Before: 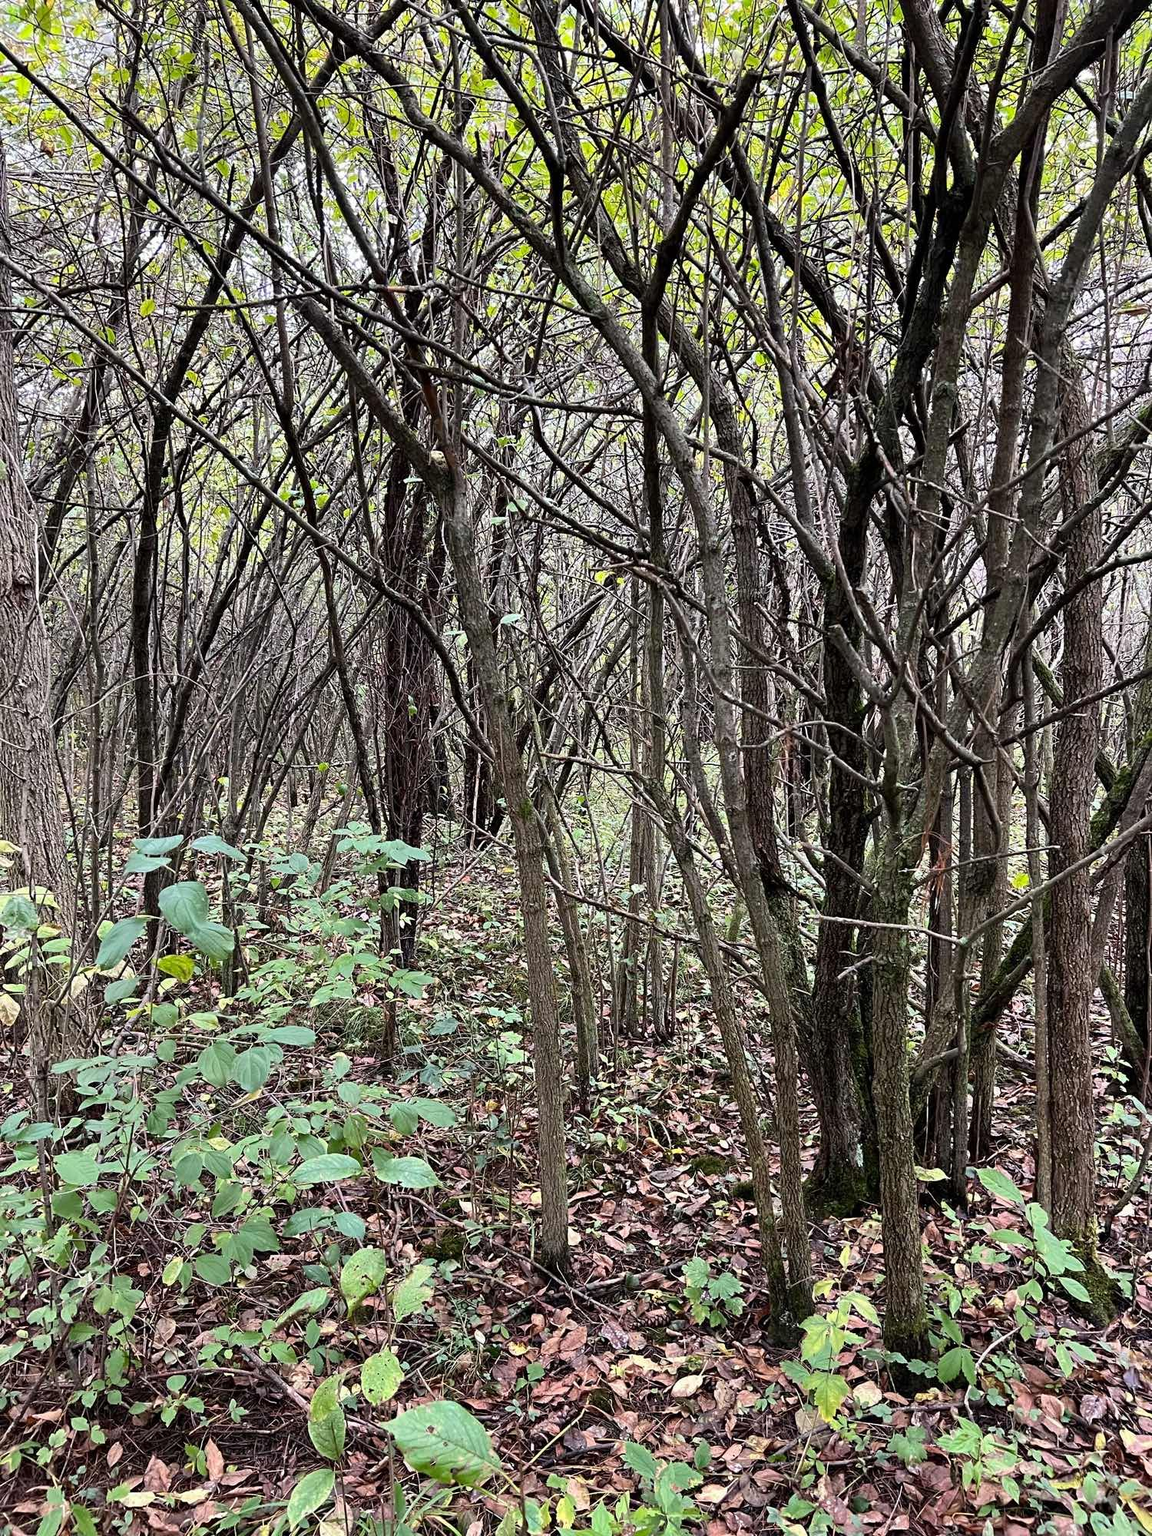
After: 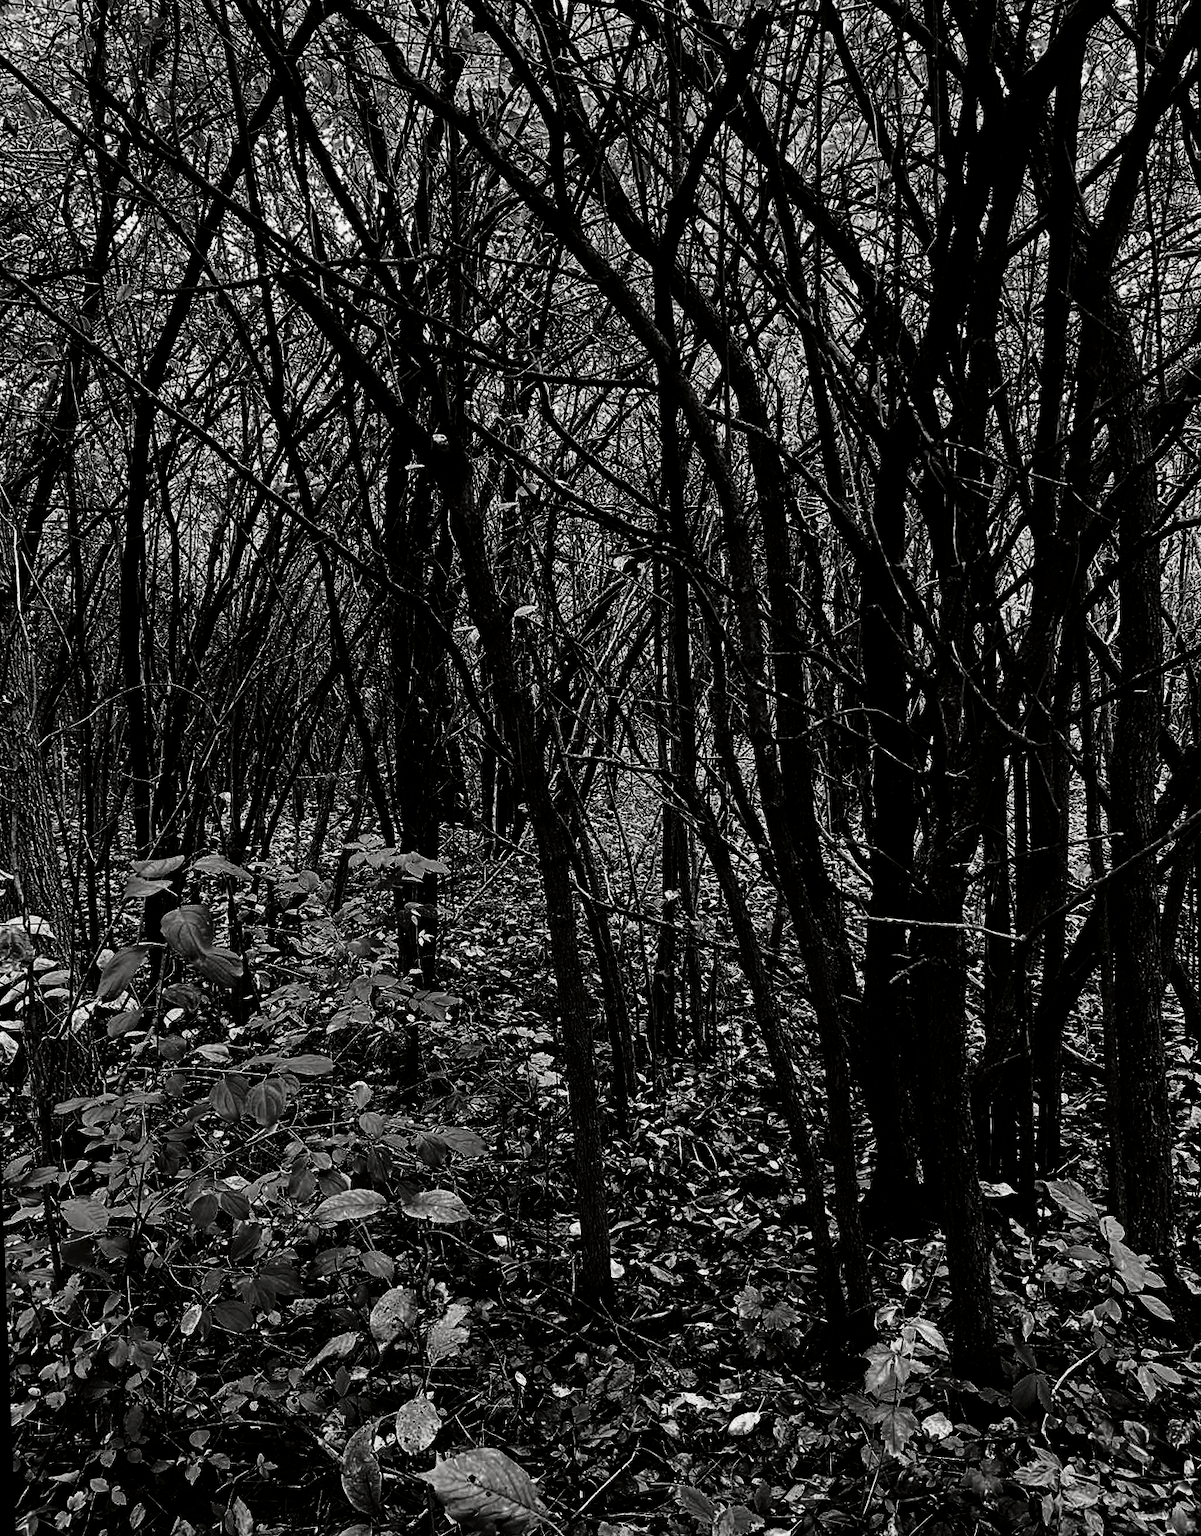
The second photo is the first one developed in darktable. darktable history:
rotate and perspective: rotation -2.12°, lens shift (vertical) 0.009, lens shift (horizontal) -0.008, automatic cropping original format, crop left 0.036, crop right 0.964, crop top 0.05, crop bottom 0.959
contrast brightness saturation: contrast 0.02, brightness -1, saturation -1
tone curve: curves: ch0 [(0, 0) (0.068, 0.012) (0.183, 0.089) (0.341, 0.283) (0.547, 0.532) (0.828, 0.815) (1, 0.983)]; ch1 [(0, 0) (0.23, 0.166) (0.34, 0.308) (0.371, 0.337) (0.429, 0.411) (0.477, 0.462) (0.499, 0.498) (0.529, 0.537) (0.559, 0.582) (0.743, 0.798) (1, 1)]; ch2 [(0, 0) (0.431, 0.414) (0.498, 0.503) (0.524, 0.528) (0.568, 0.546) (0.6, 0.597) (0.634, 0.645) (0.728, 0.742) (1, 1)], color space Lab, independent channels, preserve colors none
